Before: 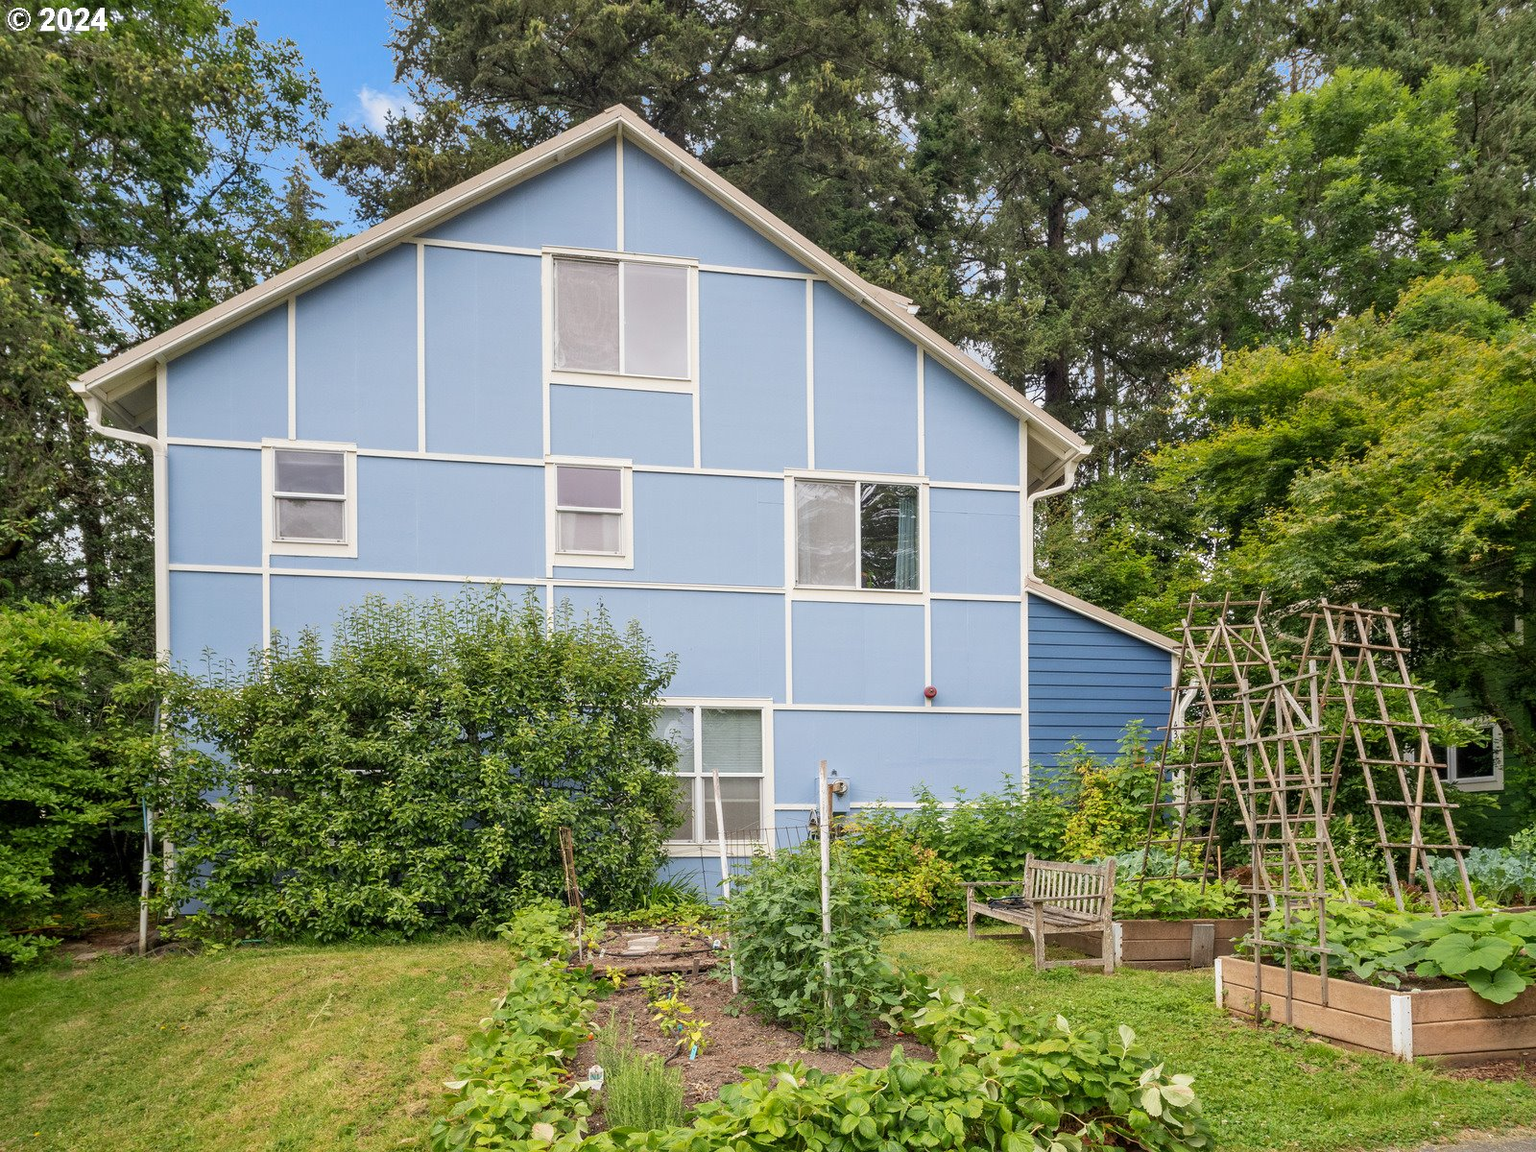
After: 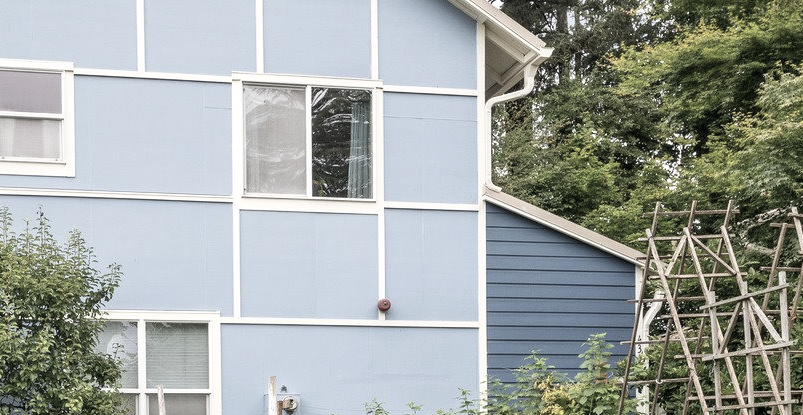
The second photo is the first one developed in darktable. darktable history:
exposure: exposure 0.207 EV, compensate highlight preservation false
rgb curve: curves: ch0 [(0, 0) (0.078, 0.051) (0.929, 0.956) (1, 1)], compensate middle gray true
crop: left 36.607%, top 34.735%, right 13.146%, bottom 30.611%
color correction: saturation 0.5
